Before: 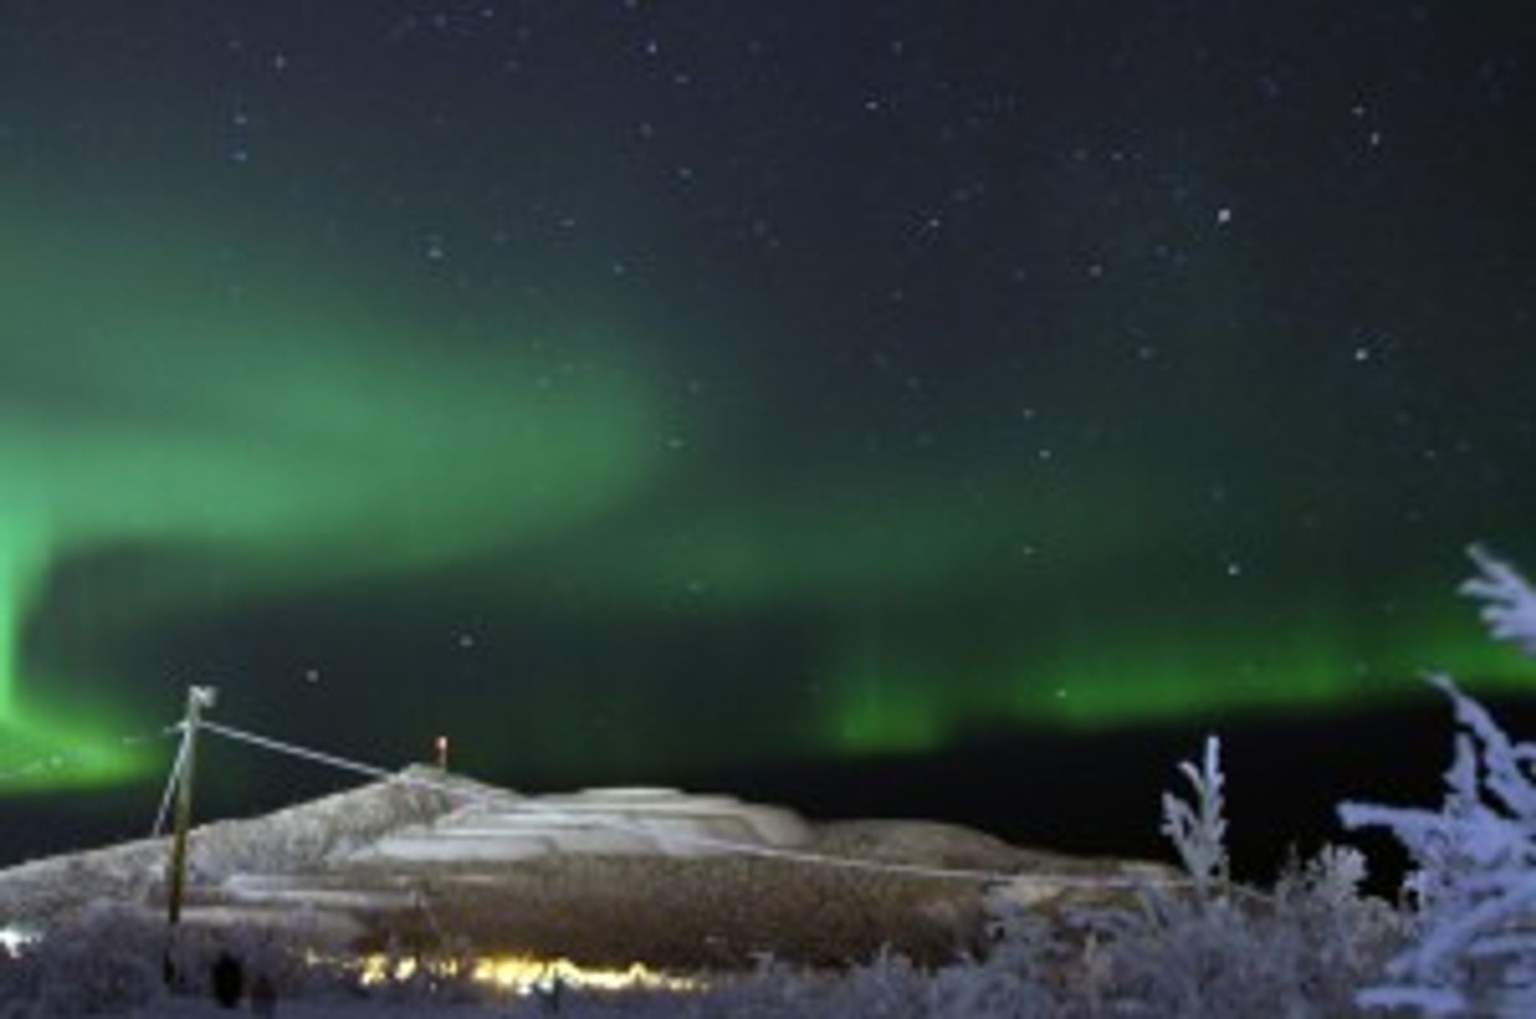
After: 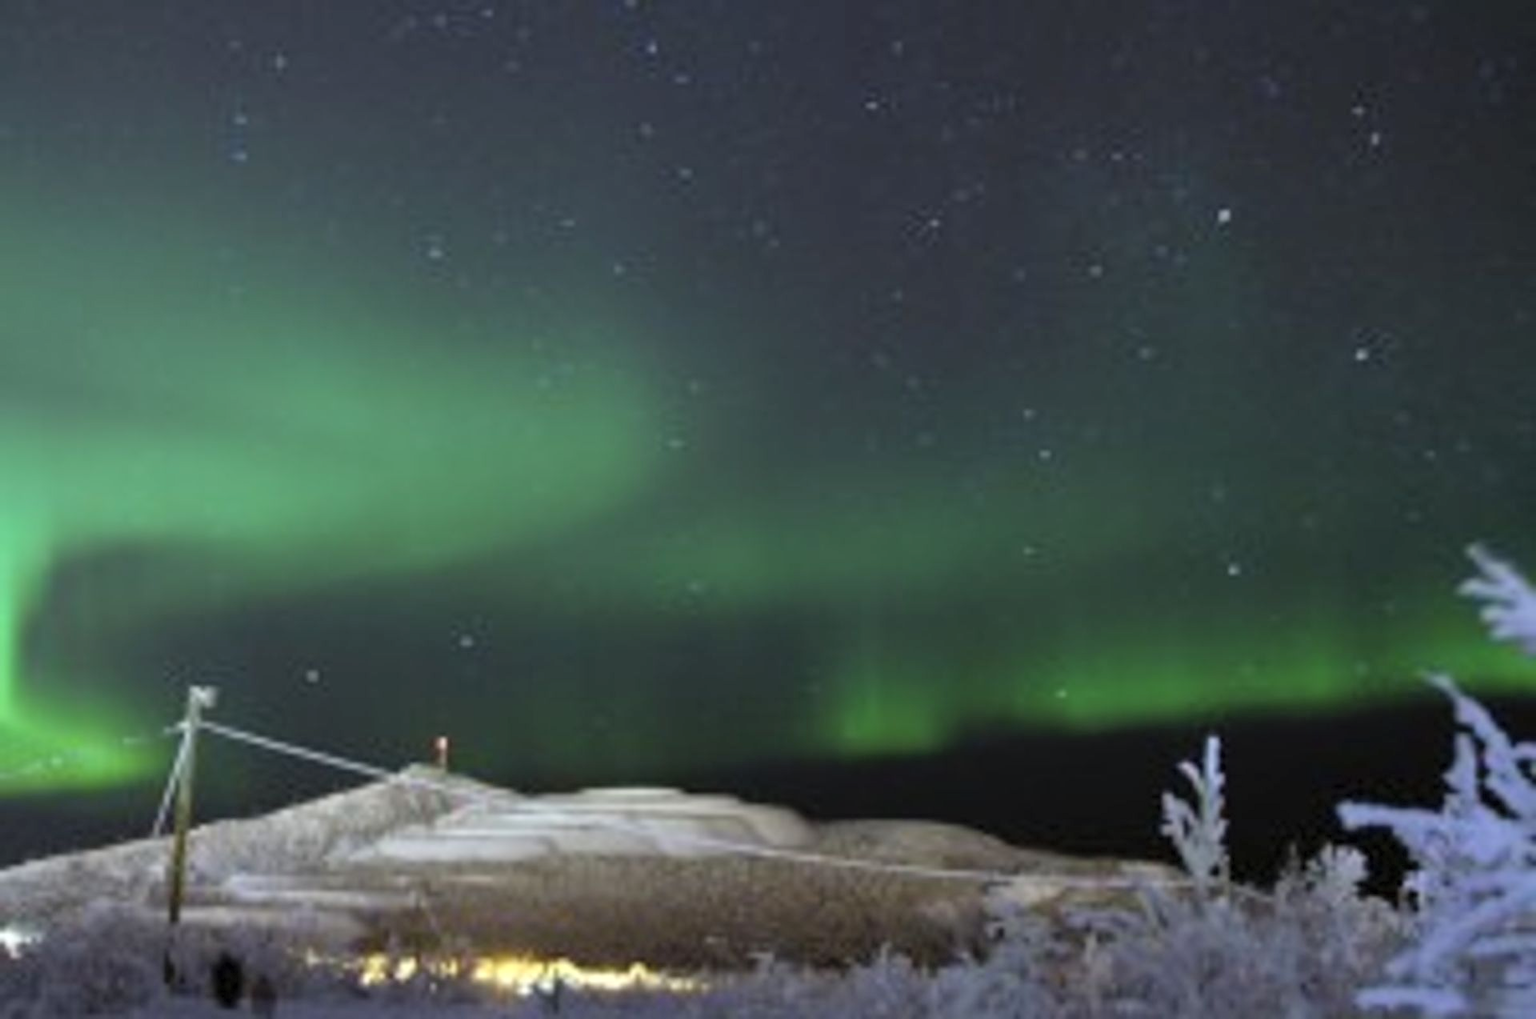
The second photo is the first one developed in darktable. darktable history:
contrast brightness saturation: brightness 0.146
tone equalizer: on, module defaults
